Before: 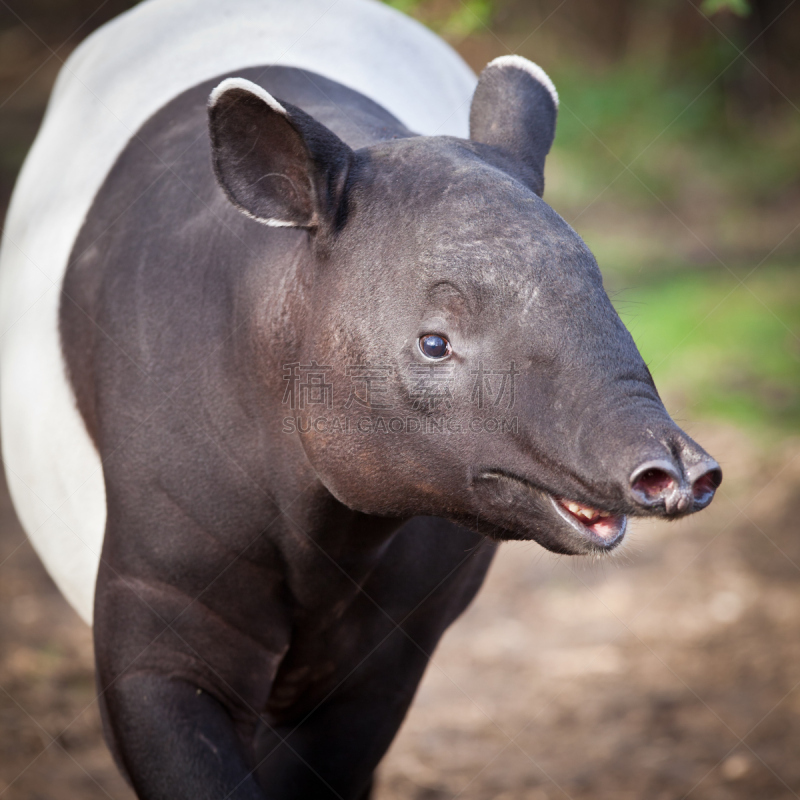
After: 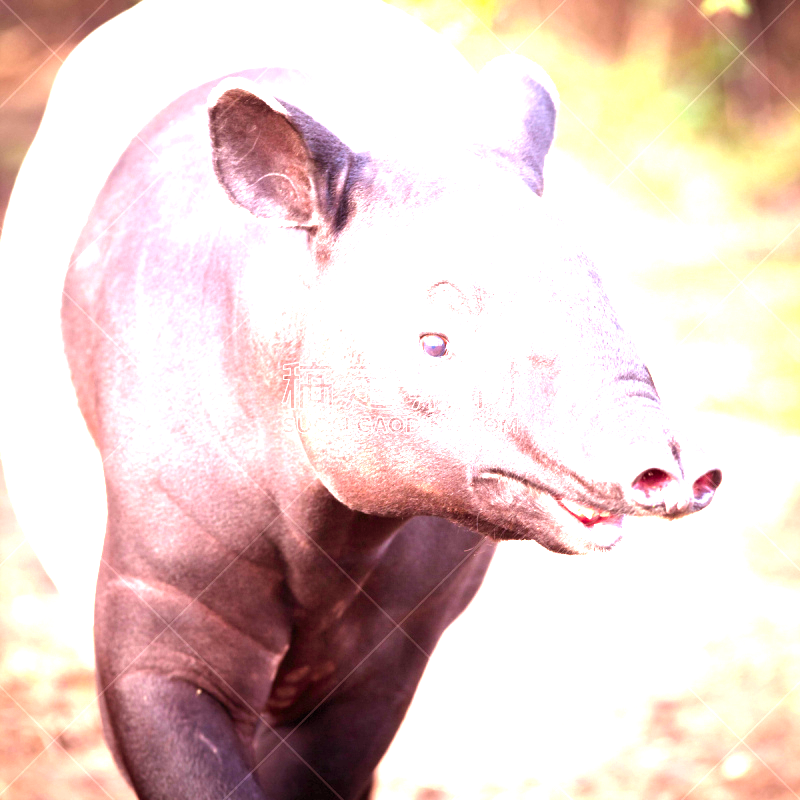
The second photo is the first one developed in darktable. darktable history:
levels: levels [0, 0.281, 0.562]
rgb levels: mode RGB, independent channels, levels [[0, 0.474, 1], [0, 0.5, 1], [0, 0.5, 1]]
exposure: black level correction 0, exposure 1 EV, compensate exposure bias true, compensate highlight preservation false
